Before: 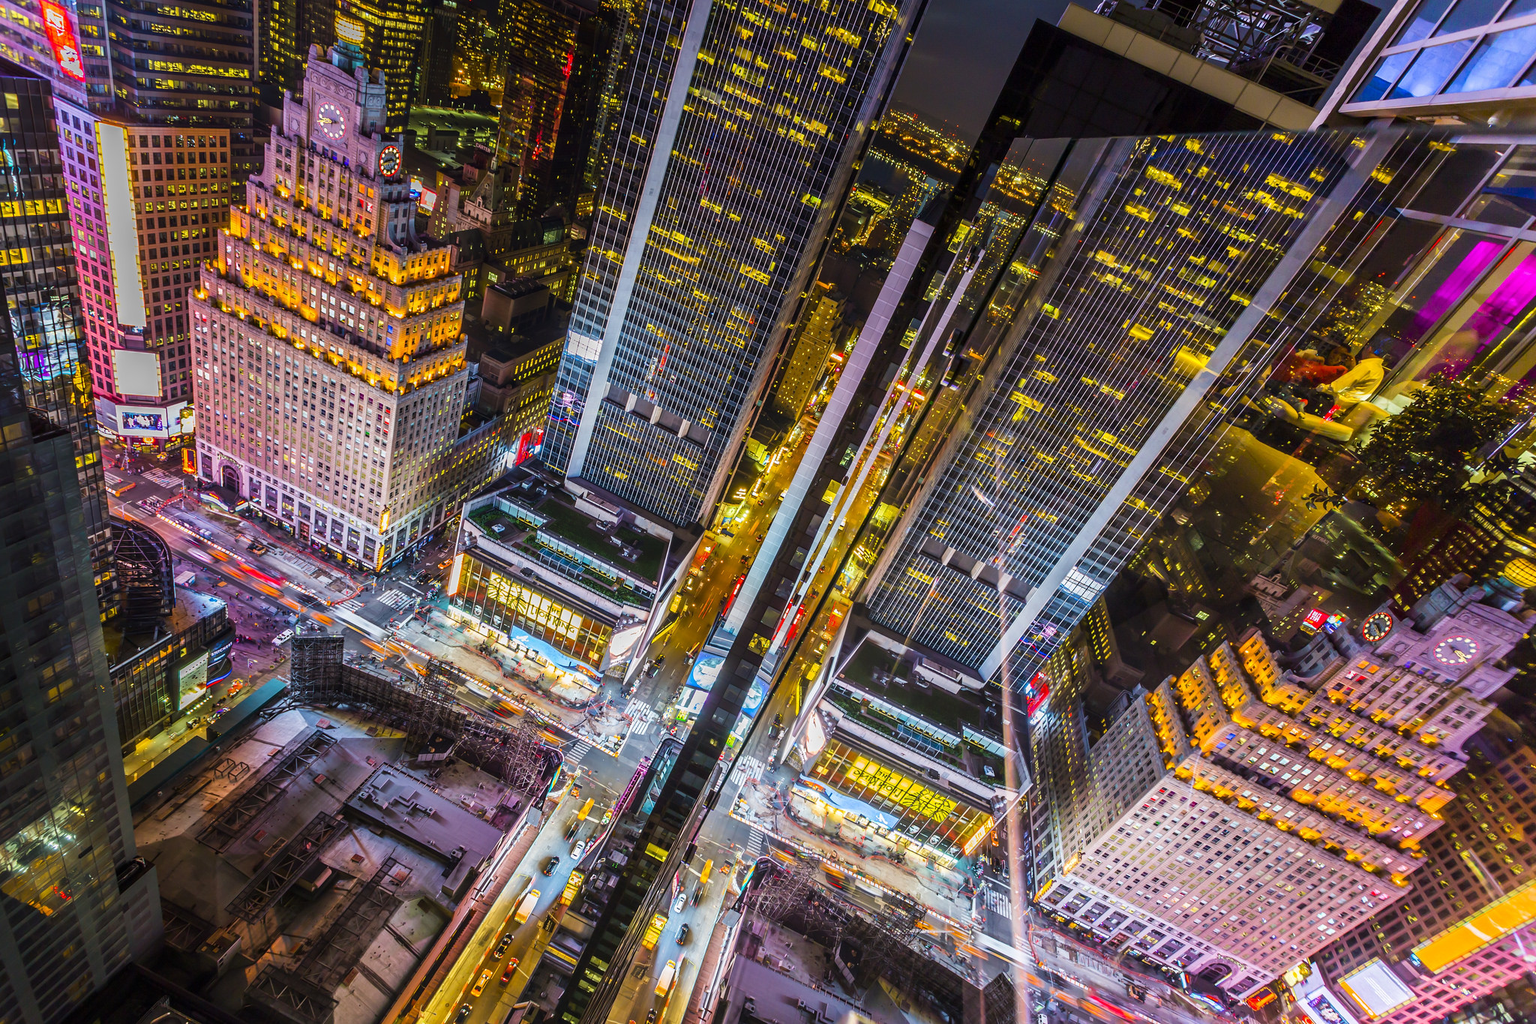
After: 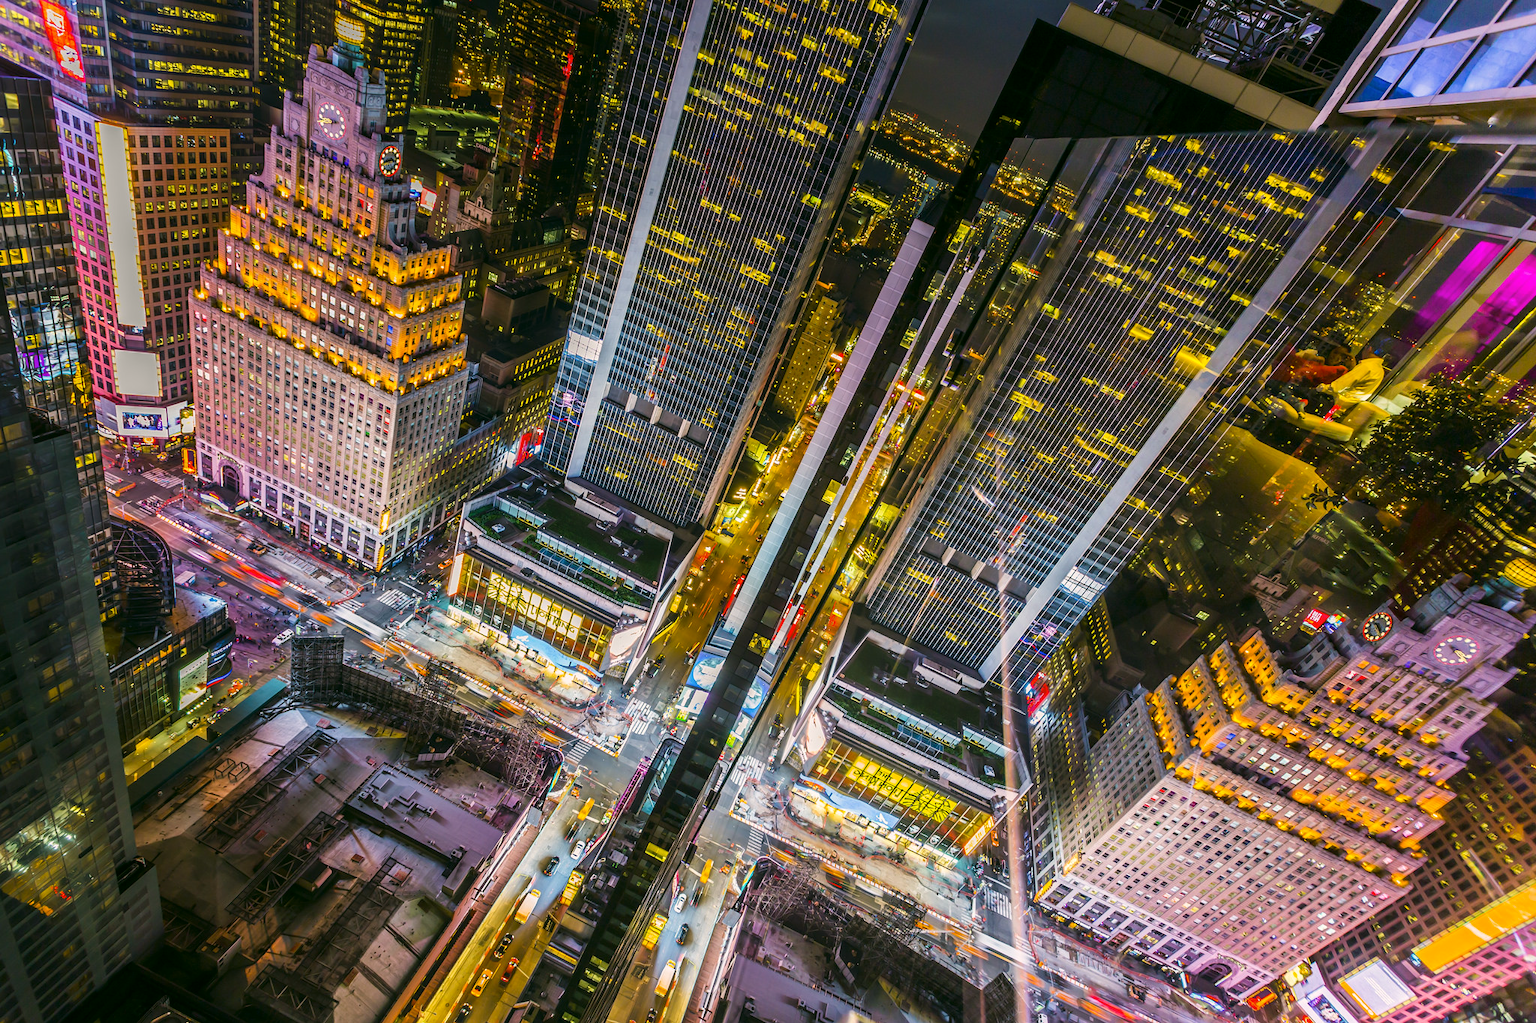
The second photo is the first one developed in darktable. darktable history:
color correction: highlights a* 4.07, highlights b* 4.93, shadows a* -7.7, shadows b* 4.81
